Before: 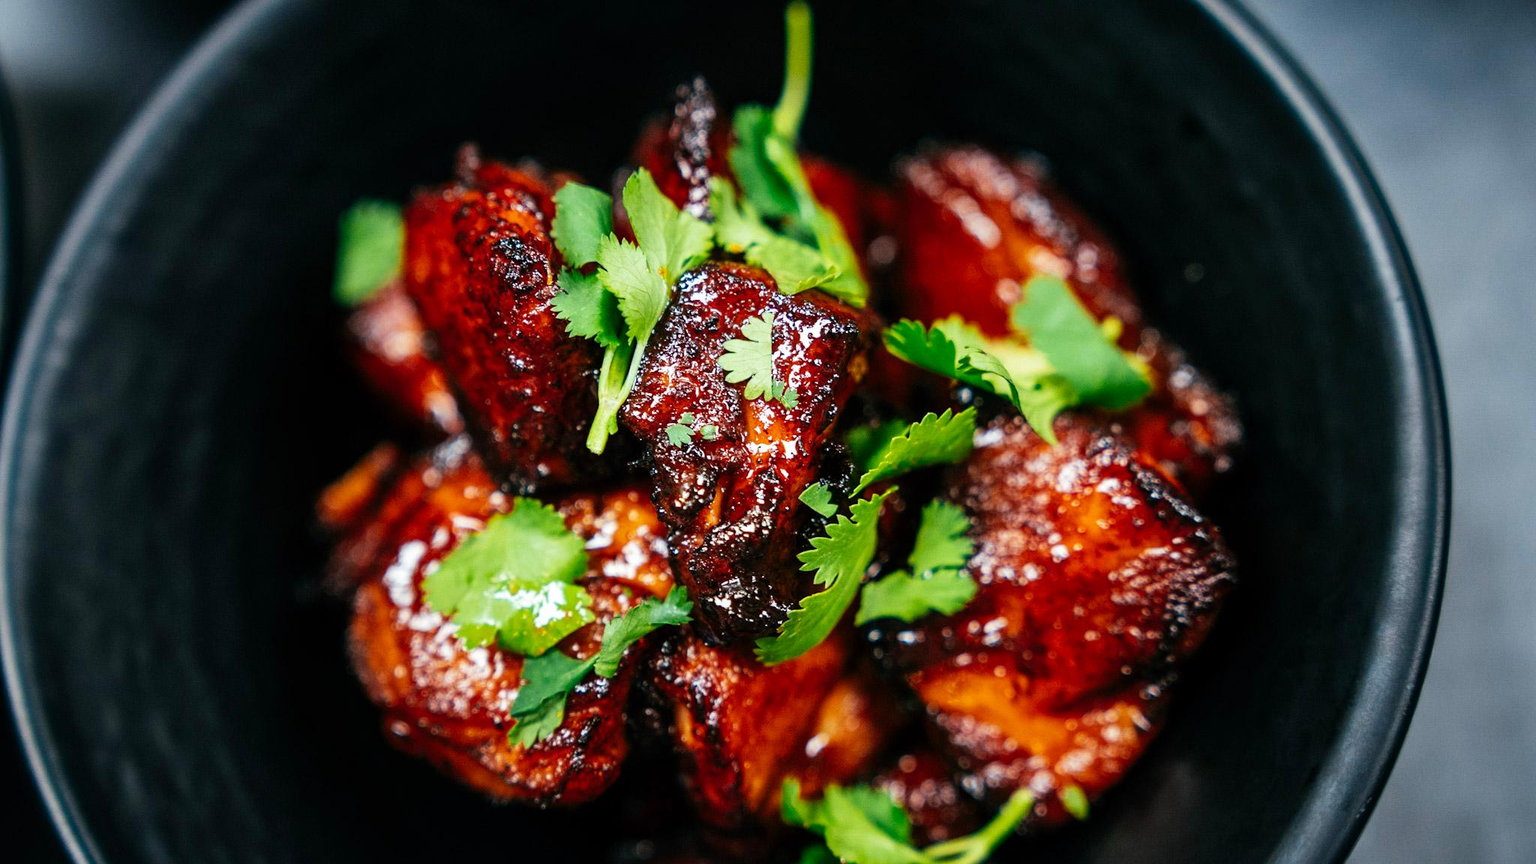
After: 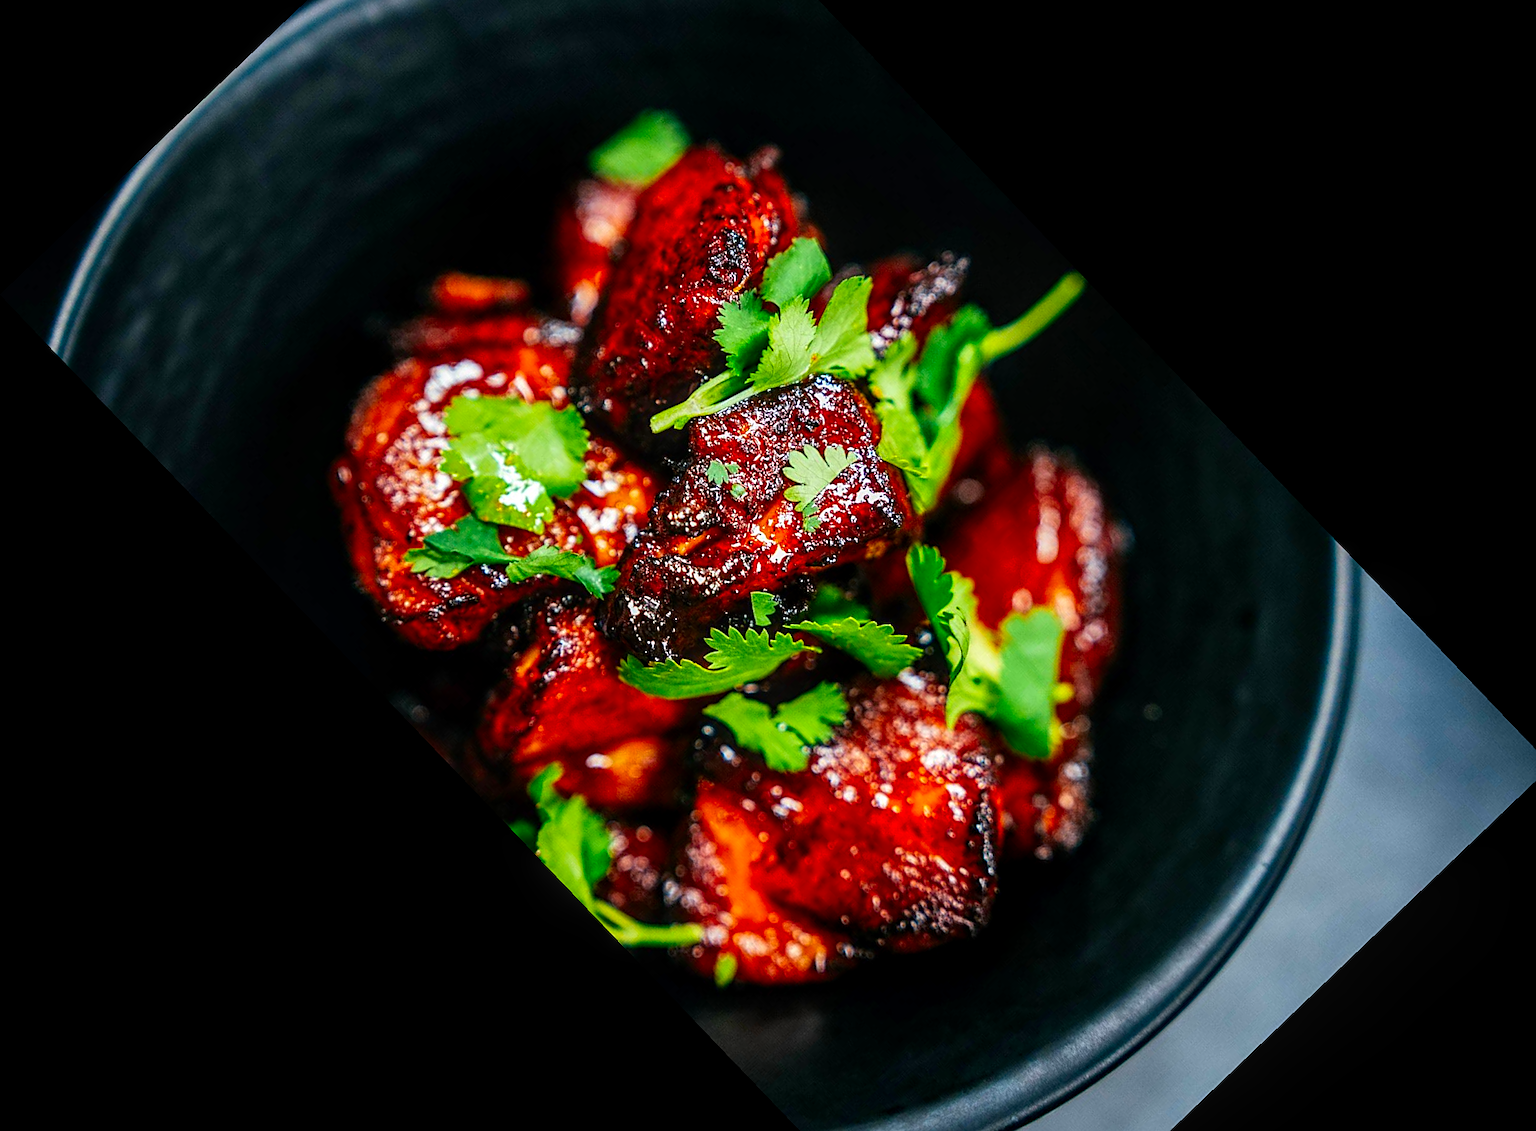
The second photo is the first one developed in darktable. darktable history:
sharpen: on, module defaults
crop and rotate: angle -46.26°, top 16.234%, right 0.912%, bottom 11.704%
contrast brightness saturation: brightness -0.02, saturation 0.35
local contrast: on, module defaults
